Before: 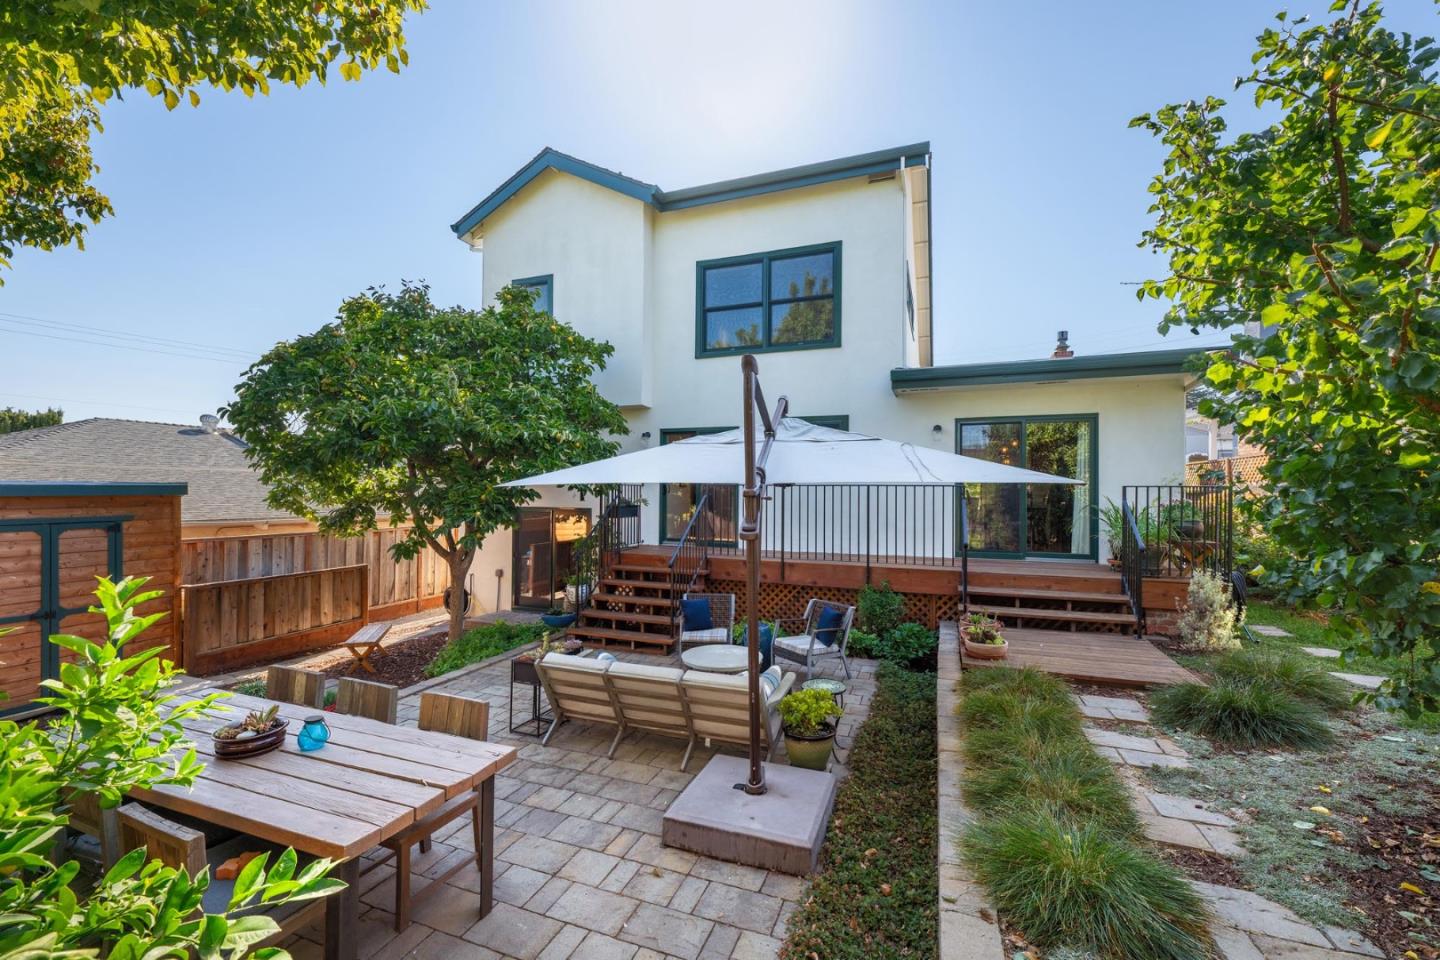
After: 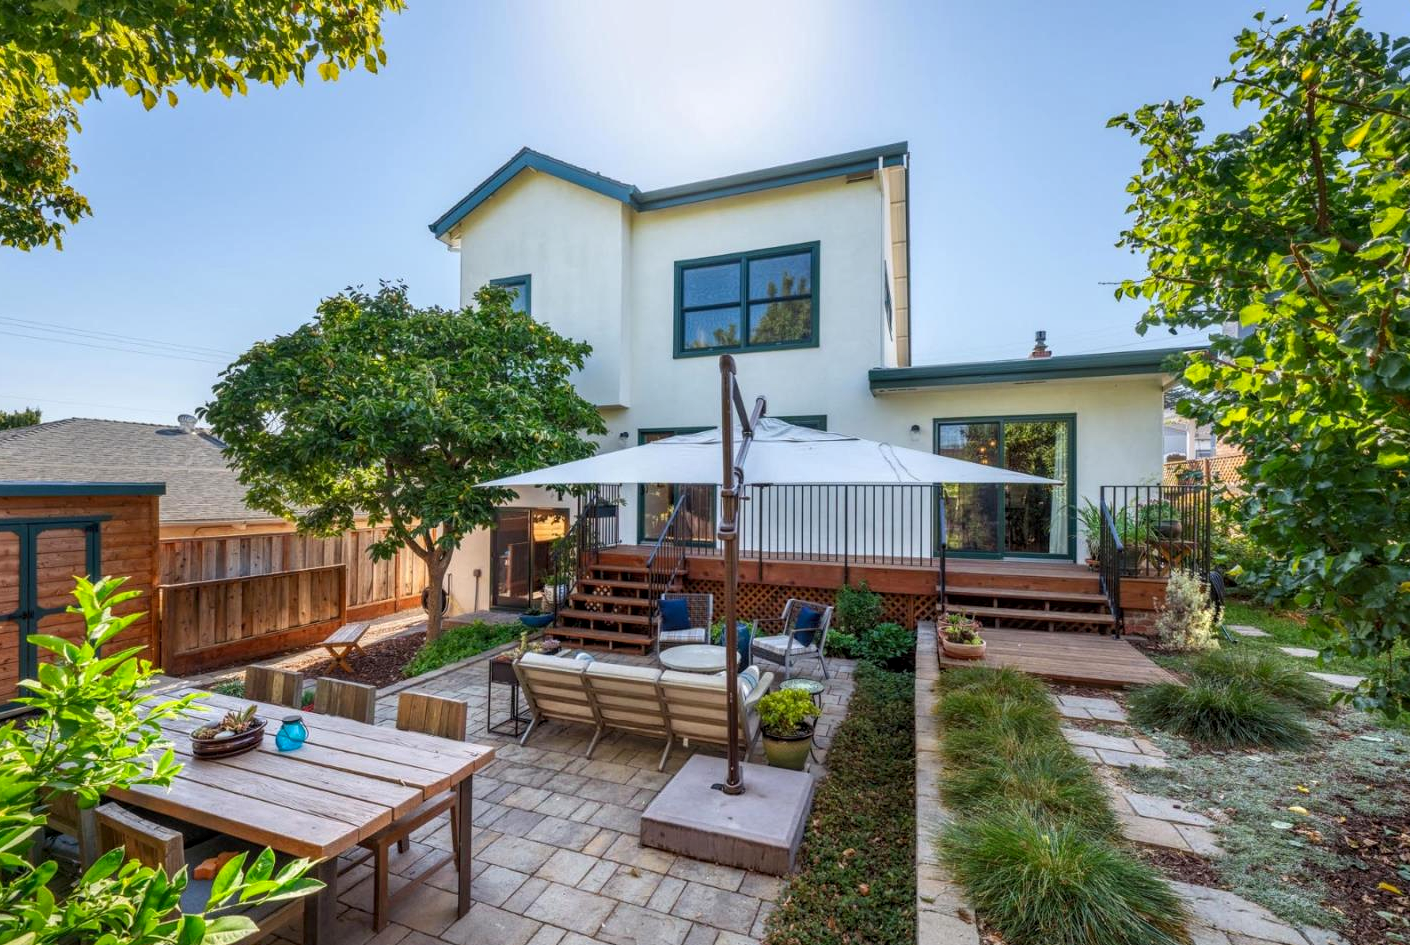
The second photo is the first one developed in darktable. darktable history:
crop and rotate: left 1.552%, right 0.516%, bottom 1.472%
local contrast: on, module defaults
contrast brightness saturation: contrast 0.036, saturation 0.065
